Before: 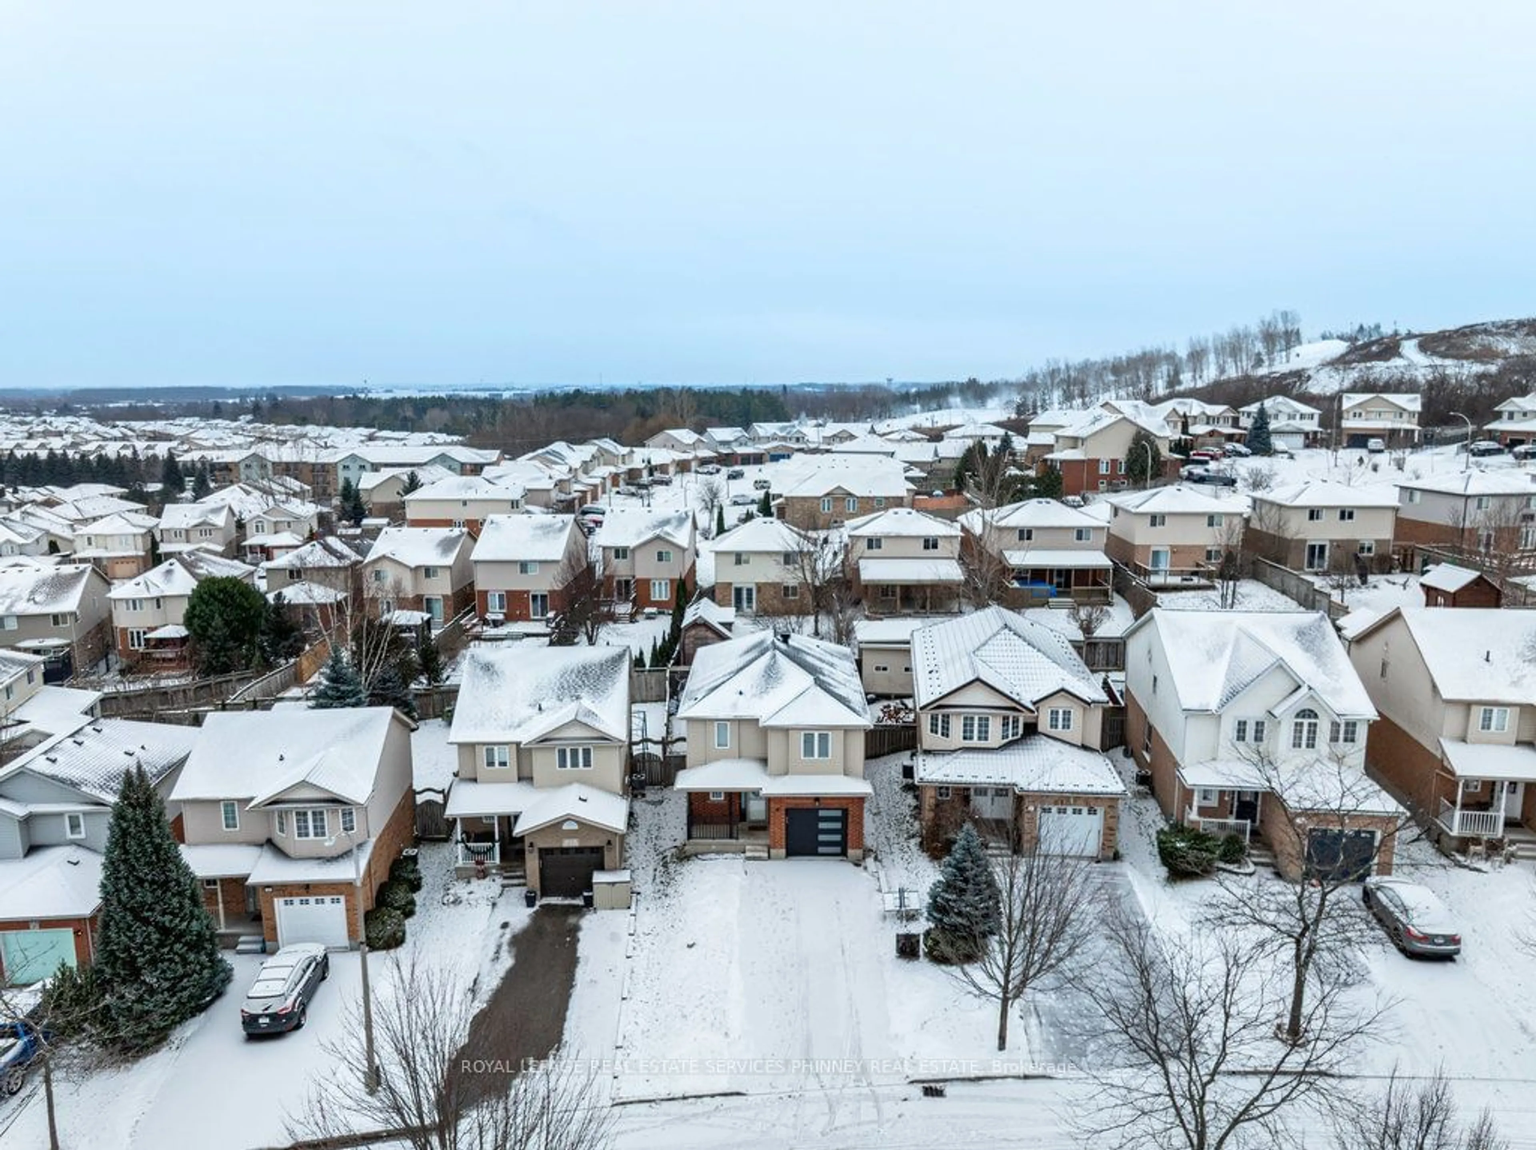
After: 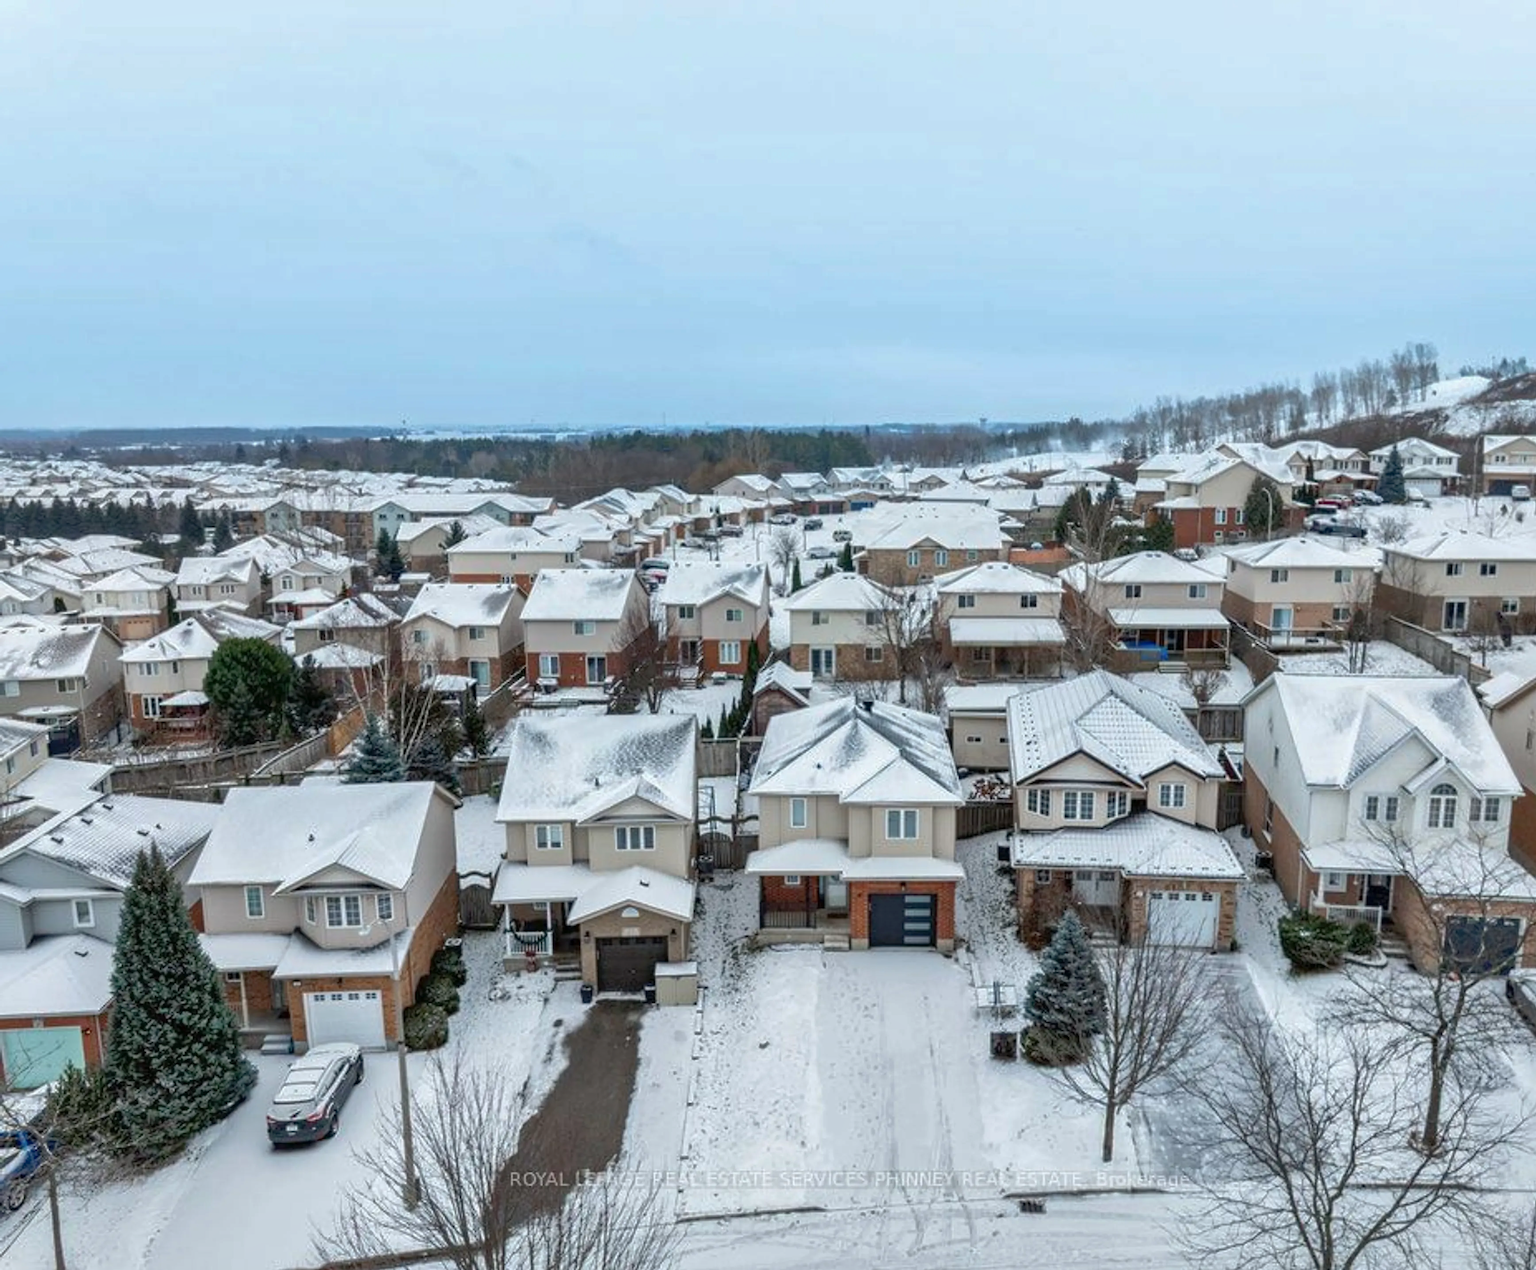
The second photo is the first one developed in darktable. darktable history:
shadows and highlights: on, module defaults
crop: right 9.488%, bottom 0.039%
